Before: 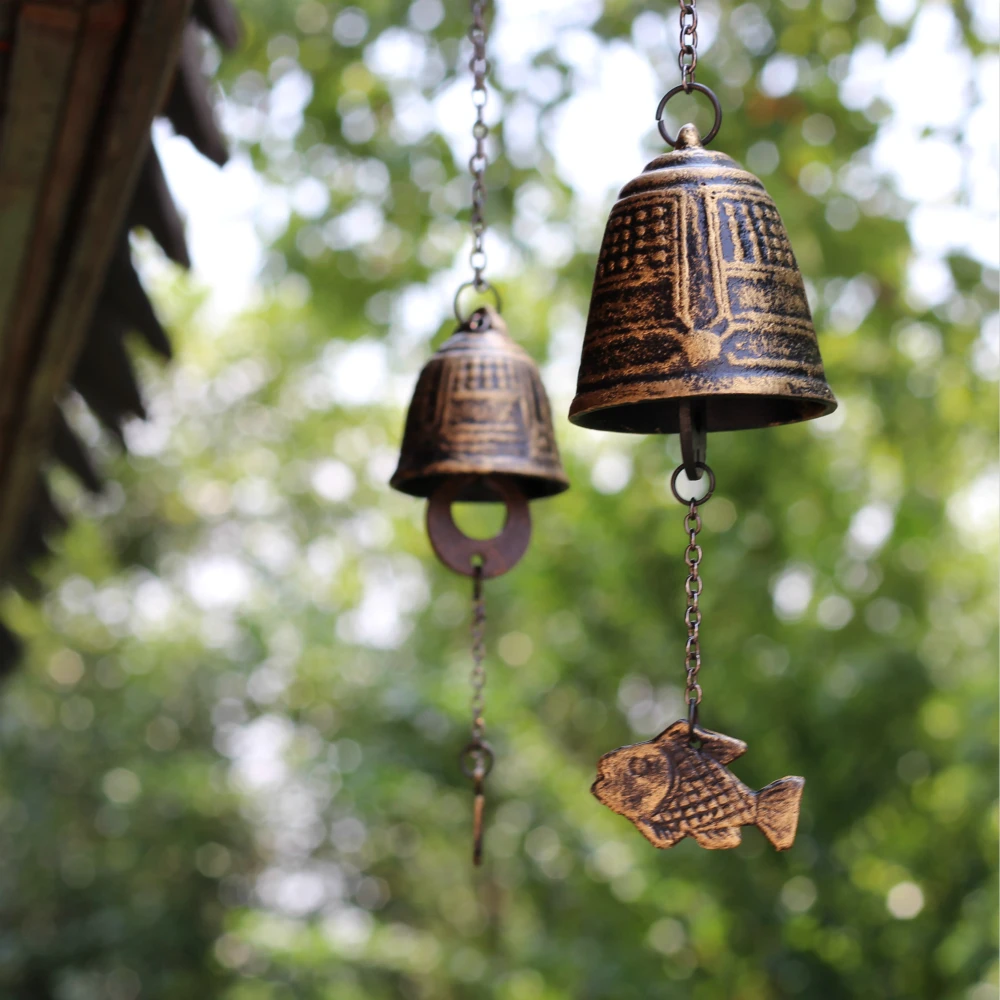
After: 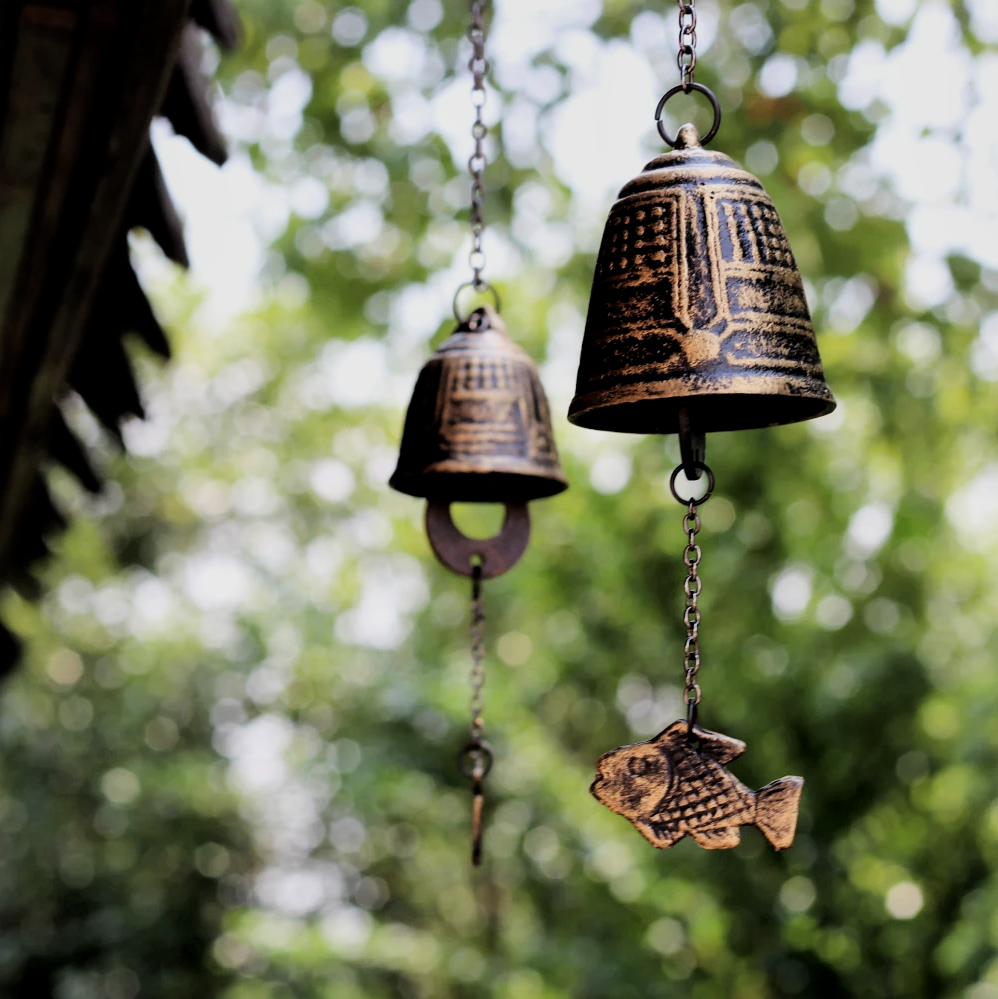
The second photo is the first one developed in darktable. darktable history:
crop and rotate: left 0.138%, bottom 0.005%
filmic rgb: black relative exposure -5.02 EV, white relative exposure 3.96 EV, hardness 2.89, contrast 1.299, highlights saturation mix -29.99%
local contrast: mode bilateral grid, contrast 21, coarseness 49, detail 119%, midtone range 0.2
